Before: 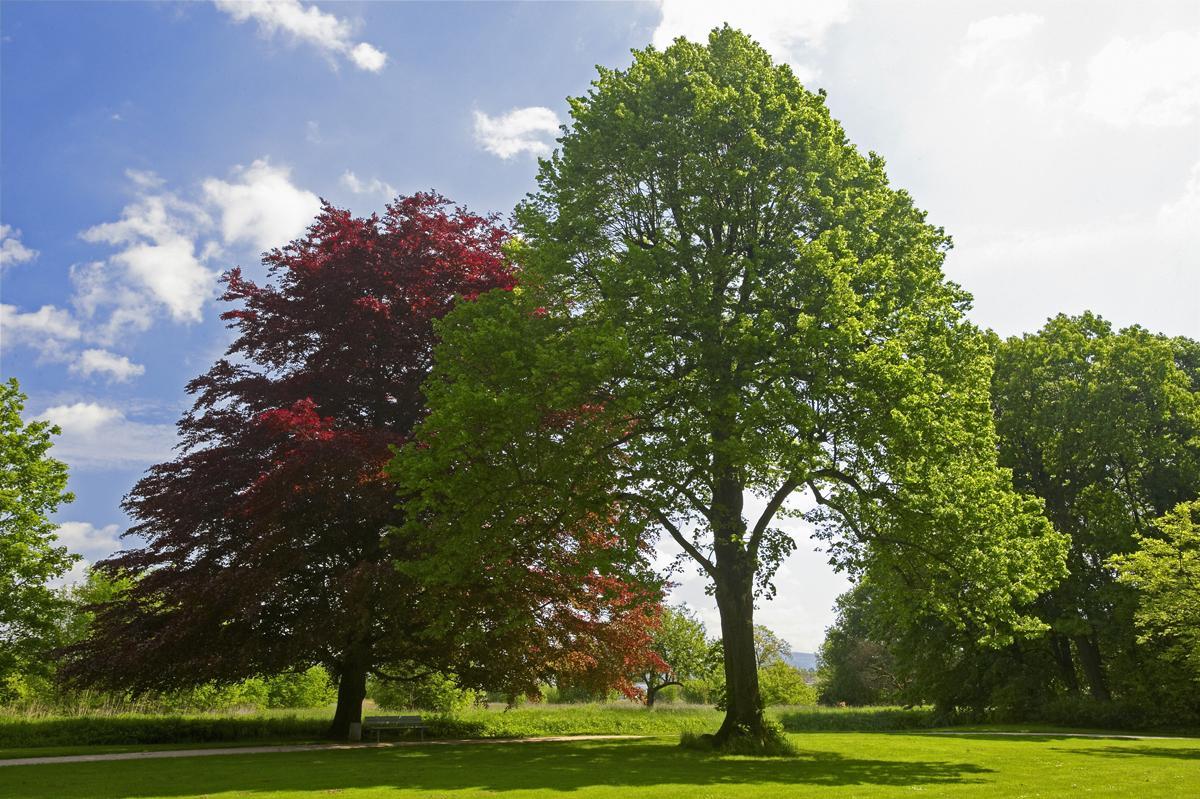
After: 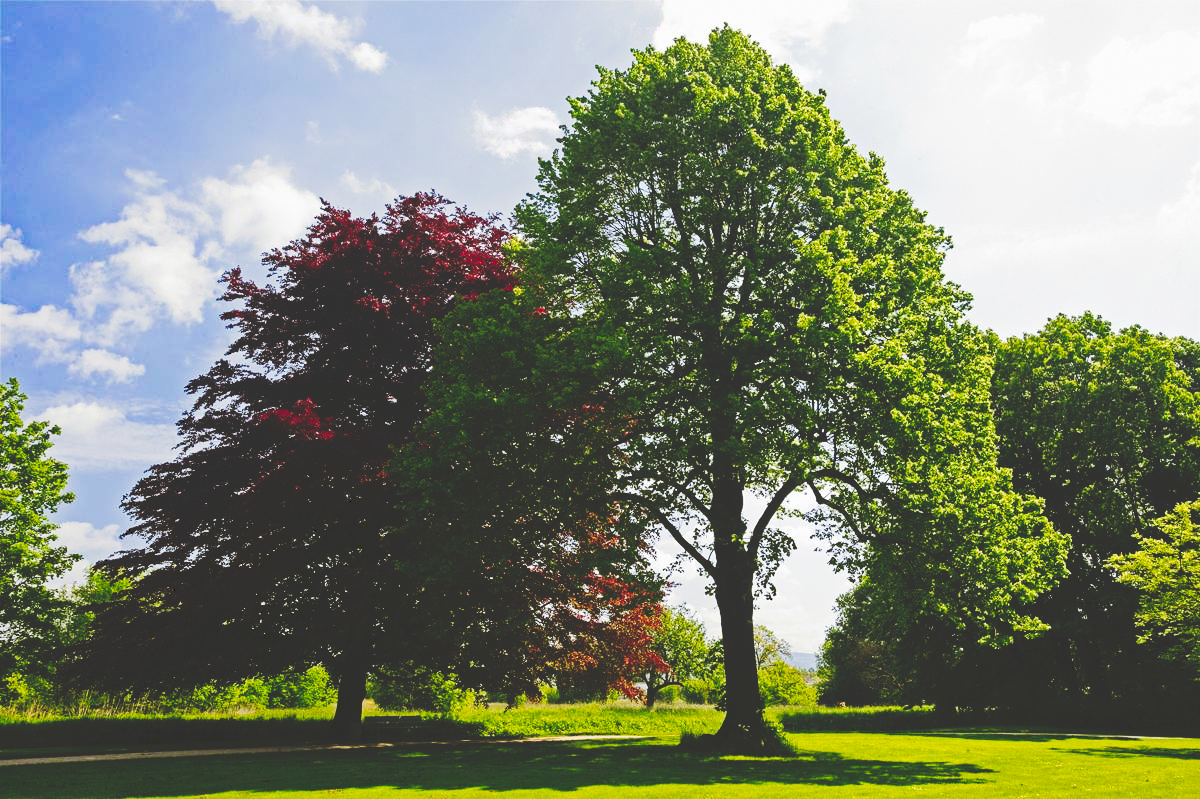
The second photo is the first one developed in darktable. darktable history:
haze removal: compatibility mode true, adaptive false
tone curve: curves: ch0 [(0, 0) (0.003, 0.184) (0.011, 0.184) (0.025, 0.189) (0.044, 0.192) (0.069, 0.194) (0.1, 0.2) (0.136, 0.202) (0.177, 0.206) (0.224, 0.214) (0.277, 0.243) (0.335, 0.297) (0.399, 0.39) (0.468, 0.508) (0.543, 0.653) (0.623, 0.754) (0.709, 0.834) (0.801, 0.887) (0.898, 0.925) (1, 1)], preserve colors none
